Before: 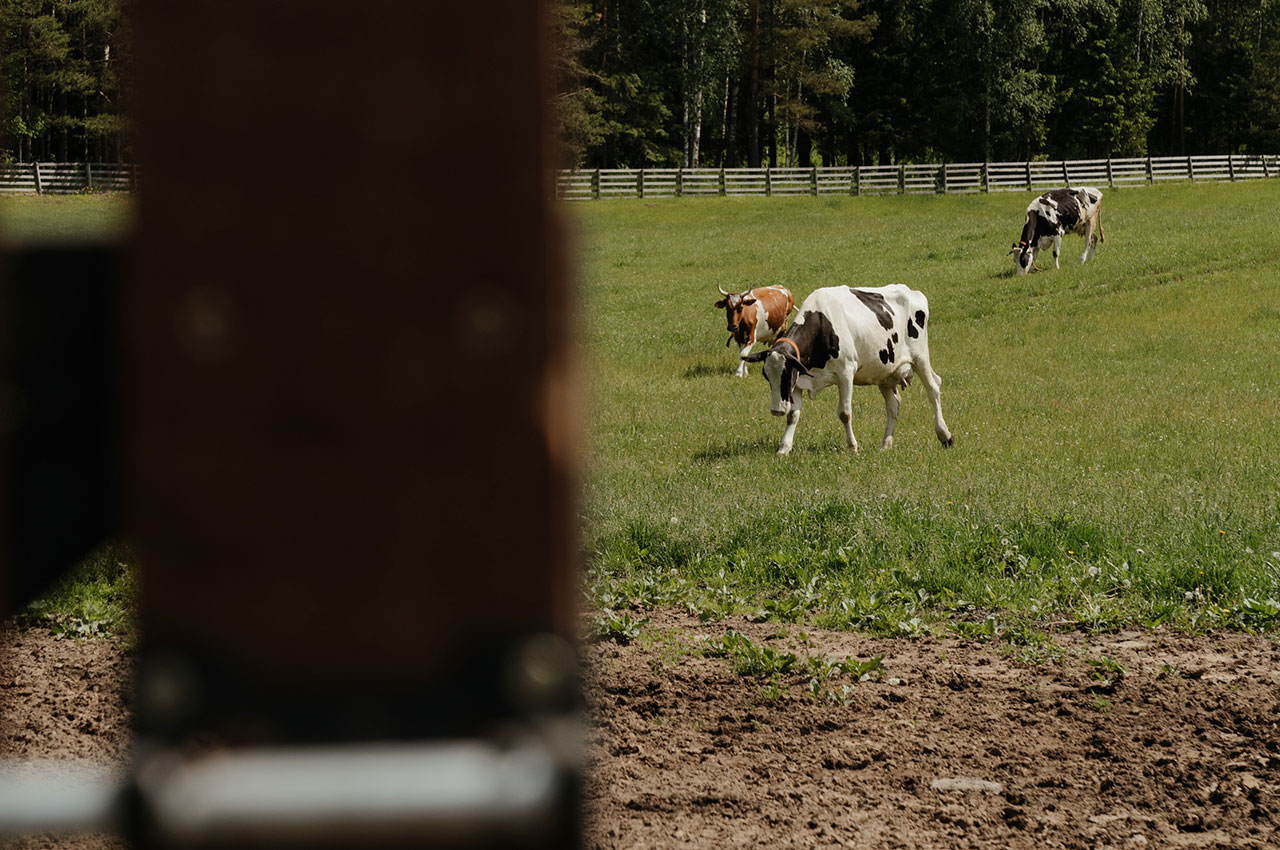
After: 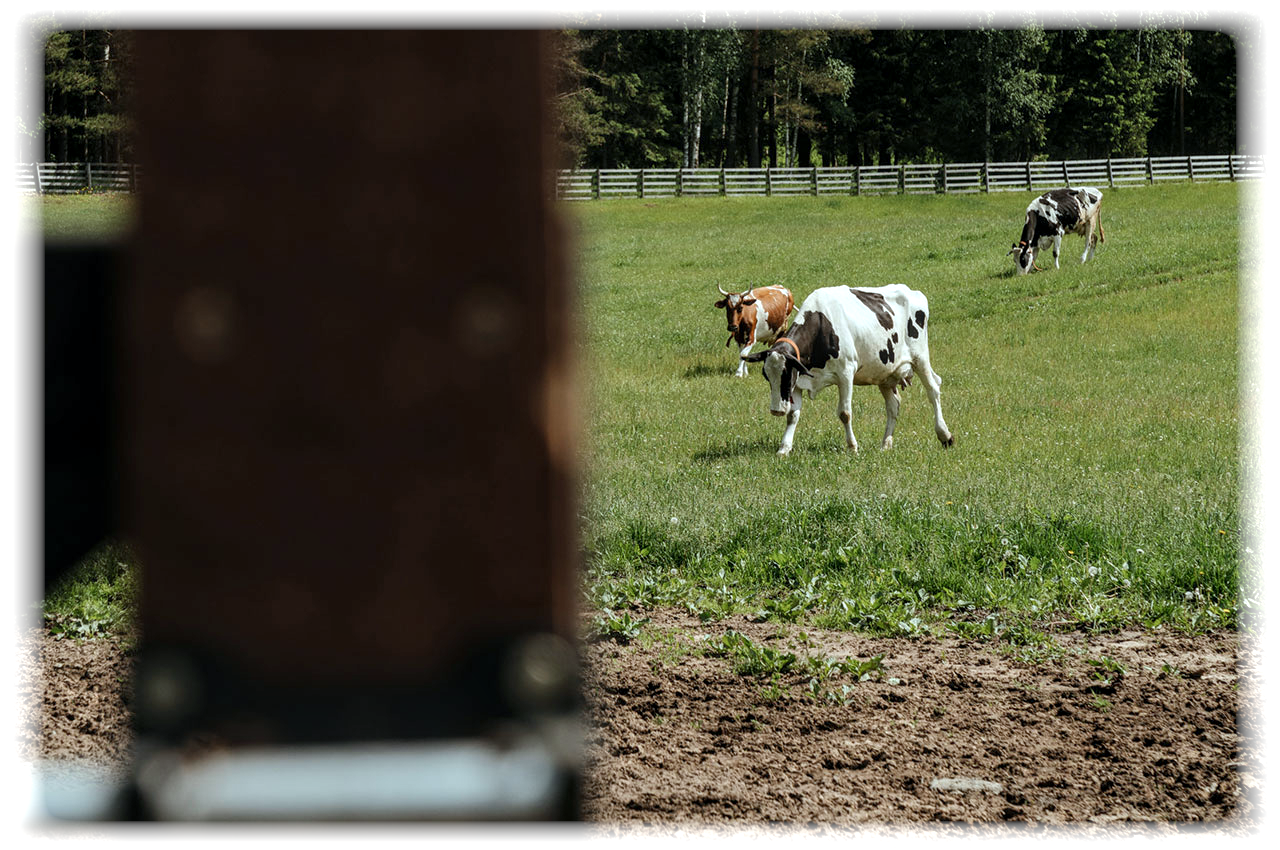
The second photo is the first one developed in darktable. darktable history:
exposure: exposure 0.426 EV, compensate highlight preservation false
vignetting: fall-off start 93%, fall-off radius 5%, brightness 1, saturation -0.49, automatic ratio true, width/height ratio 1.332, shape 0.04, unbound false
color calibration: illuminant Planckian (black body), x 0.368, y 0.361, temperature 4275.92 K
local contrast: on, module defaults
